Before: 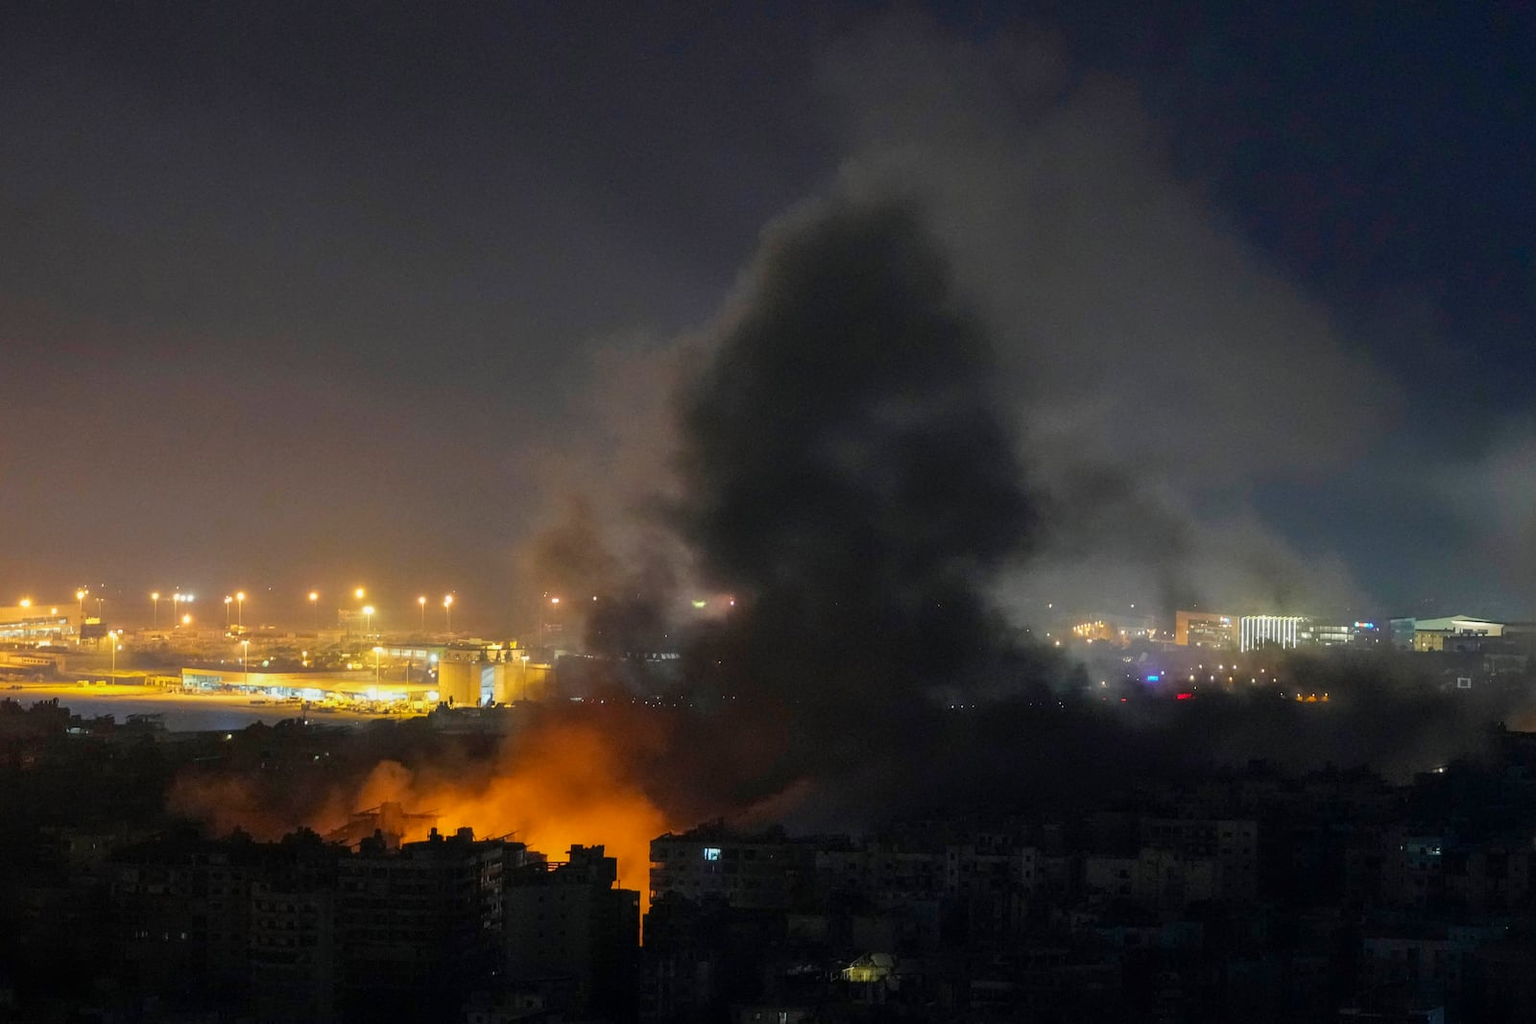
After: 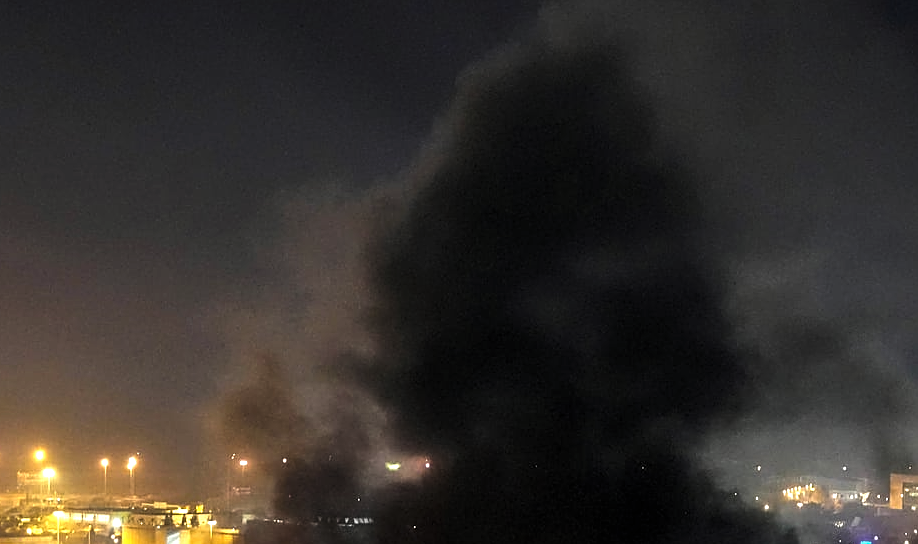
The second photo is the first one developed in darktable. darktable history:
levels: levels [0.044, 0.475, 0.791]
crop: left 20.946%, top 15.31%, right 21.623%, bottom 33.668%
sharpen: on, module defaults
